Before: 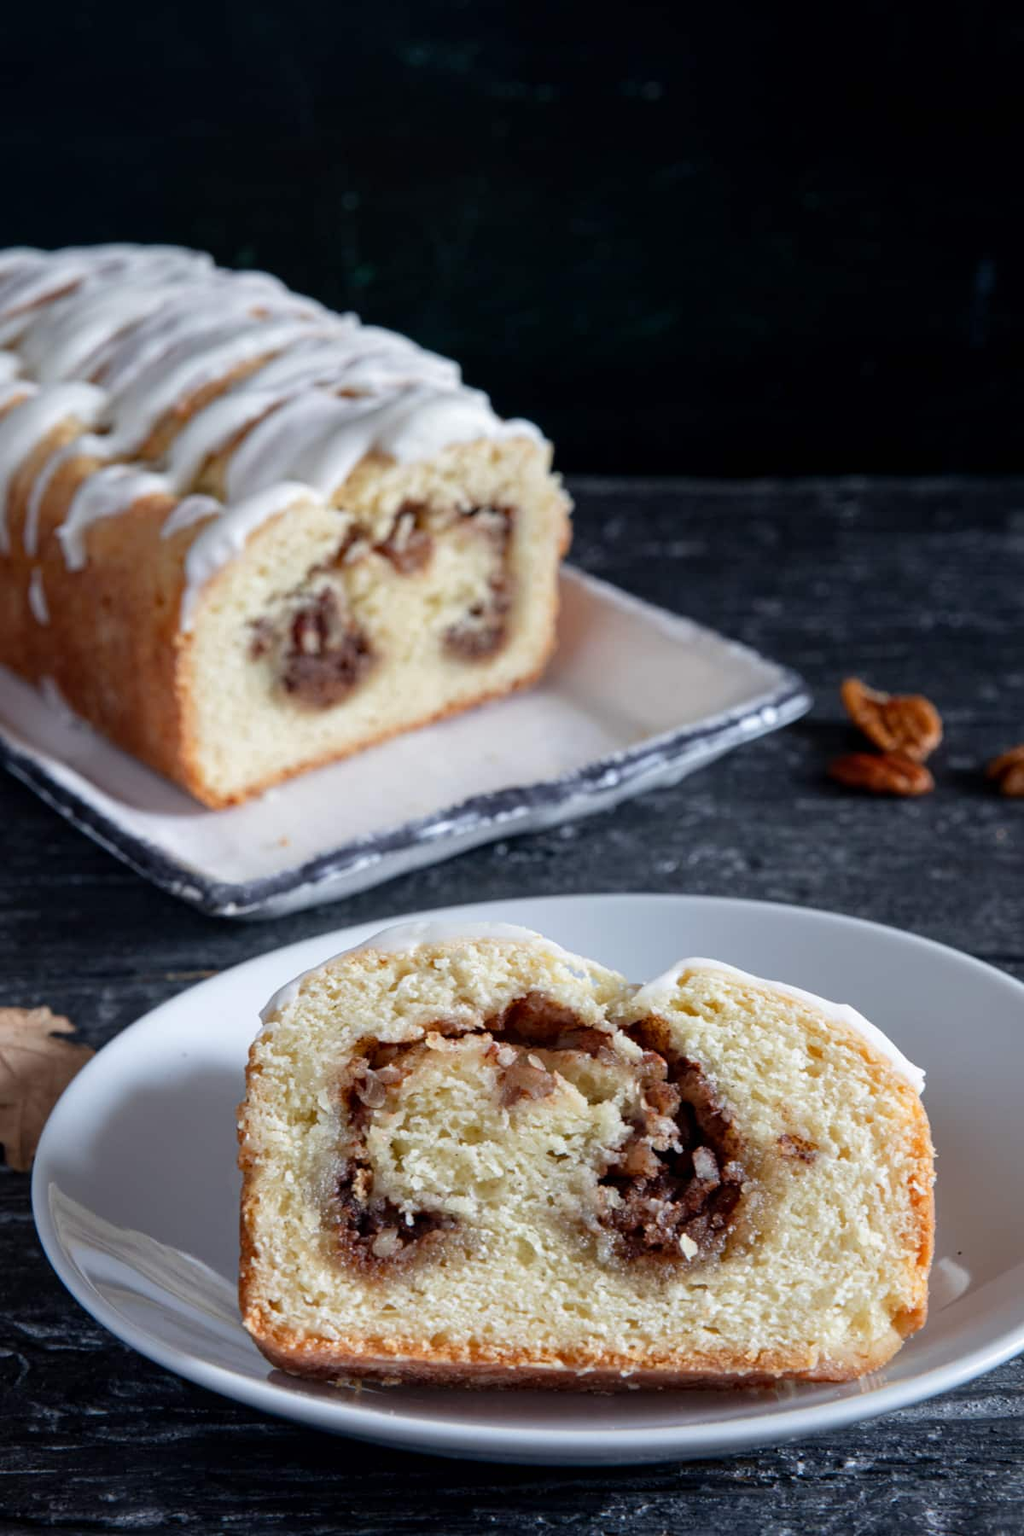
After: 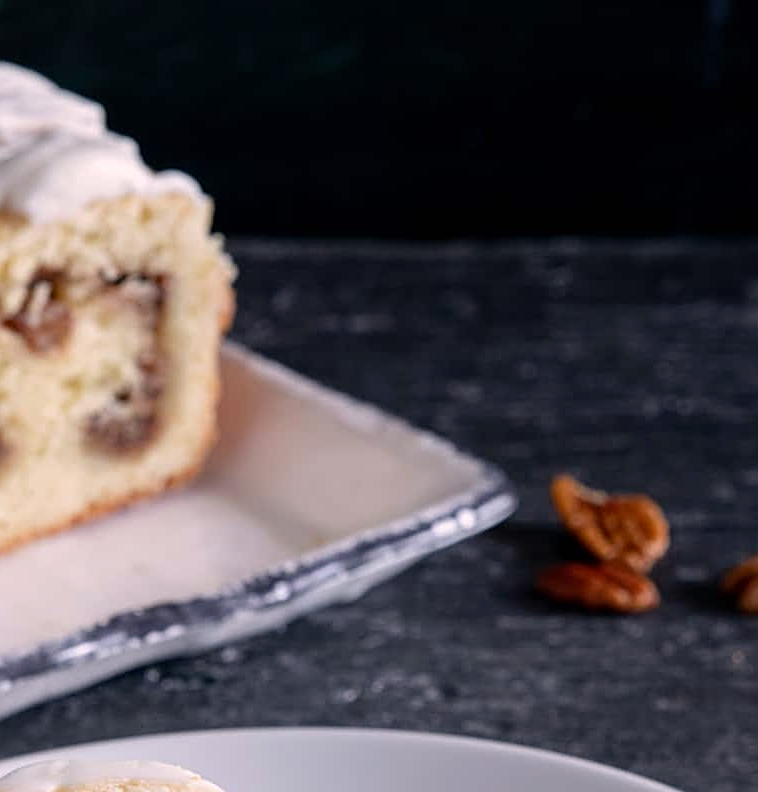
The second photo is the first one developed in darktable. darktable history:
color correction: highlights a* 8.09, highlights b* 4.07
sharpen: on, module defaults
crop: left 36.303%, top 17.8%, right 0.514%, bottom 38.178%
